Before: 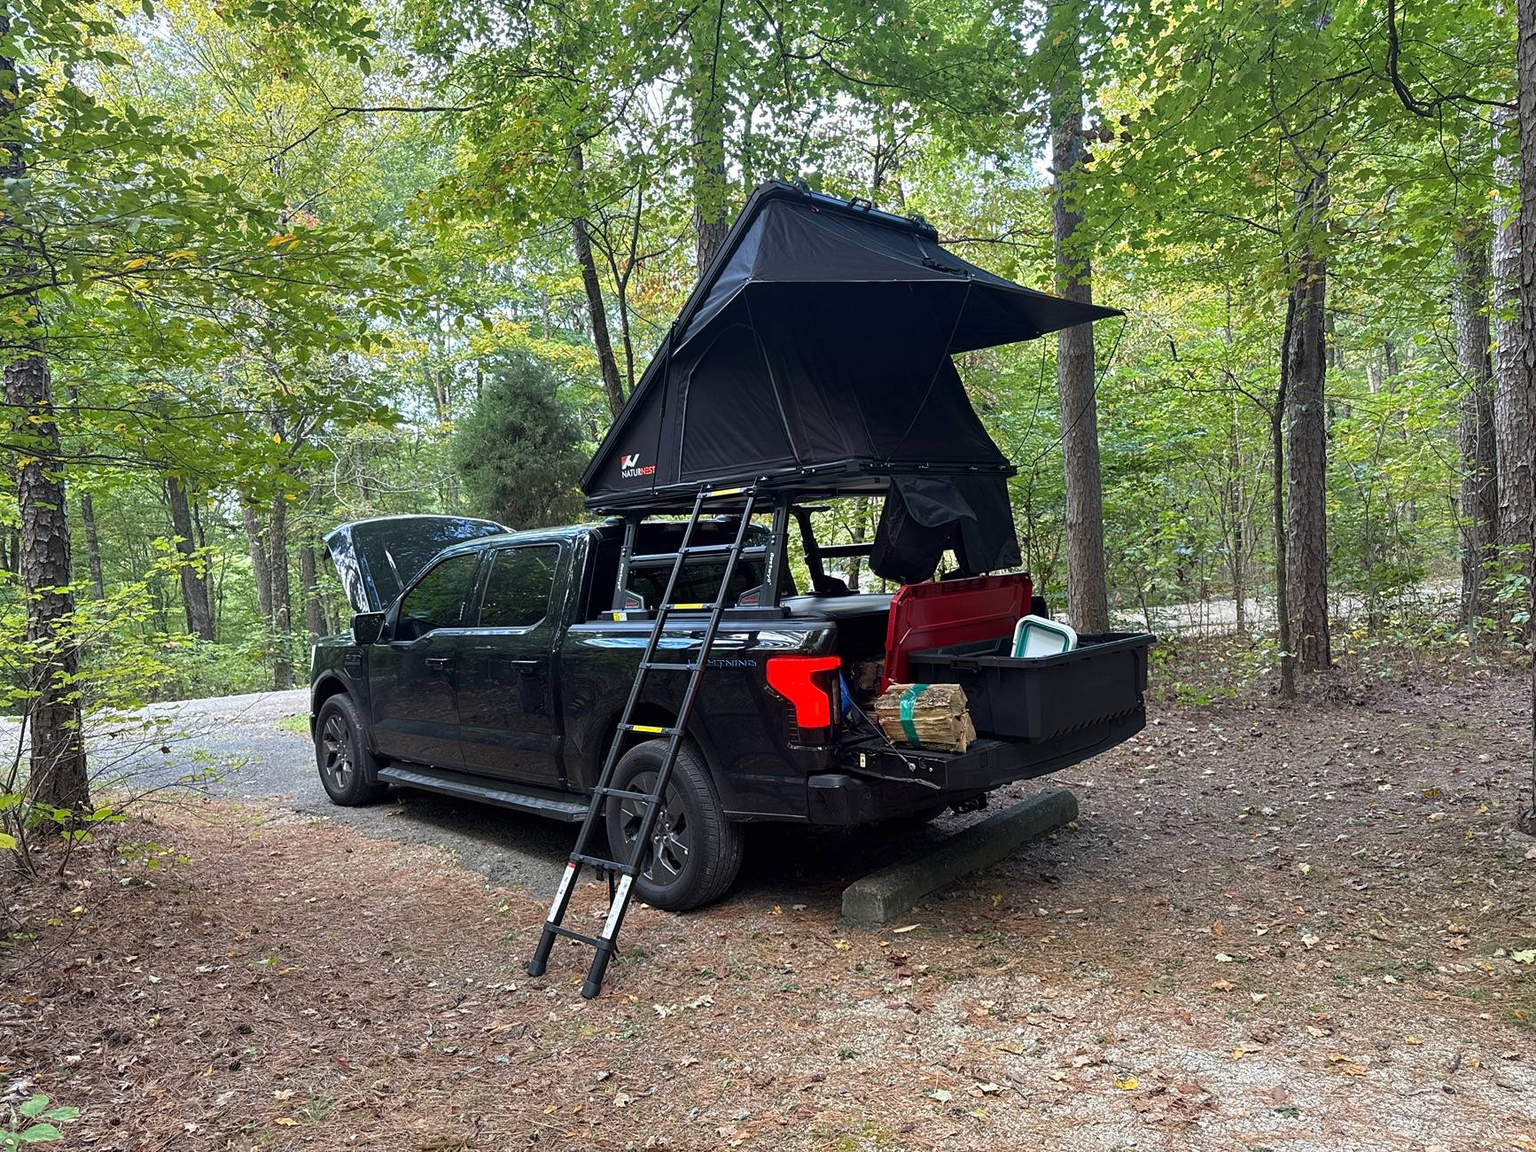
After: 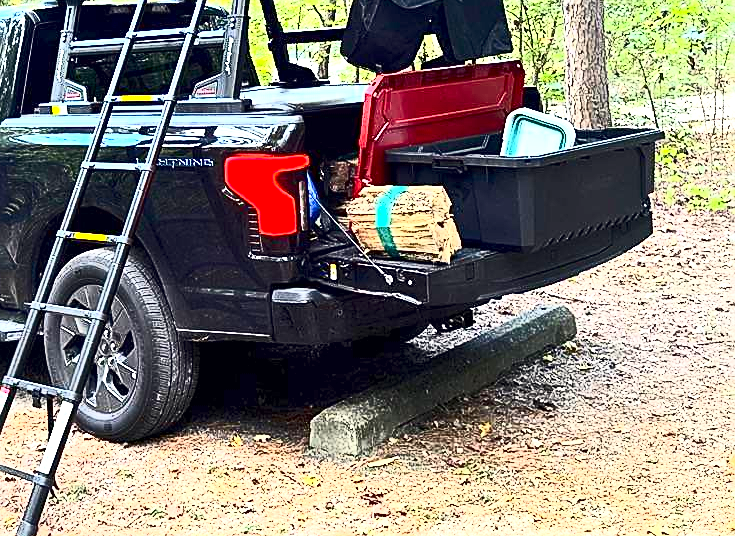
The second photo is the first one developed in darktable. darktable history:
crop: left 36.943%, top 45.115%, right 20.603%, bottom 13.608%
sharpen: on, module defaults
color correction: highlights b* 2.93
exposure: black level correction 0.001, exposure 1.846 EV, compensate highlight preservation false
contrast brightness saturation: contrast 0.63, brightness 0.347, saturation 0.147
